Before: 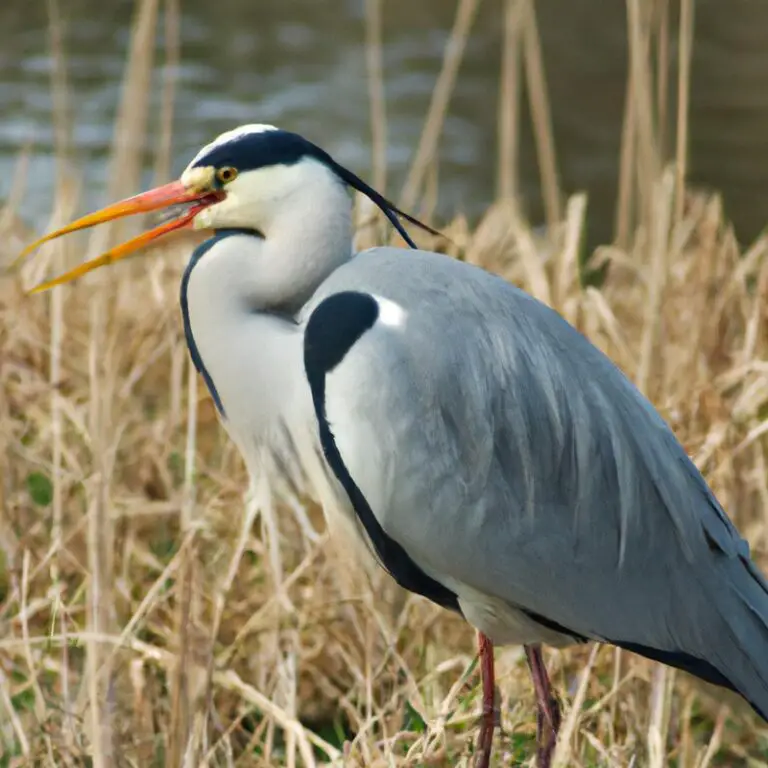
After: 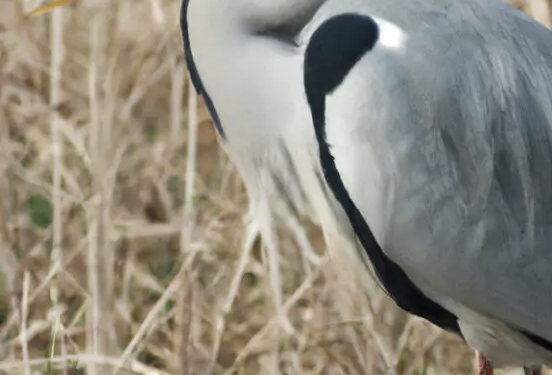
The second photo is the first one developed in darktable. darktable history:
color correction: highlights b* -0.029, saturation 0.594
crop: top 36.227%, right 28.122%, bottom 14.825%
